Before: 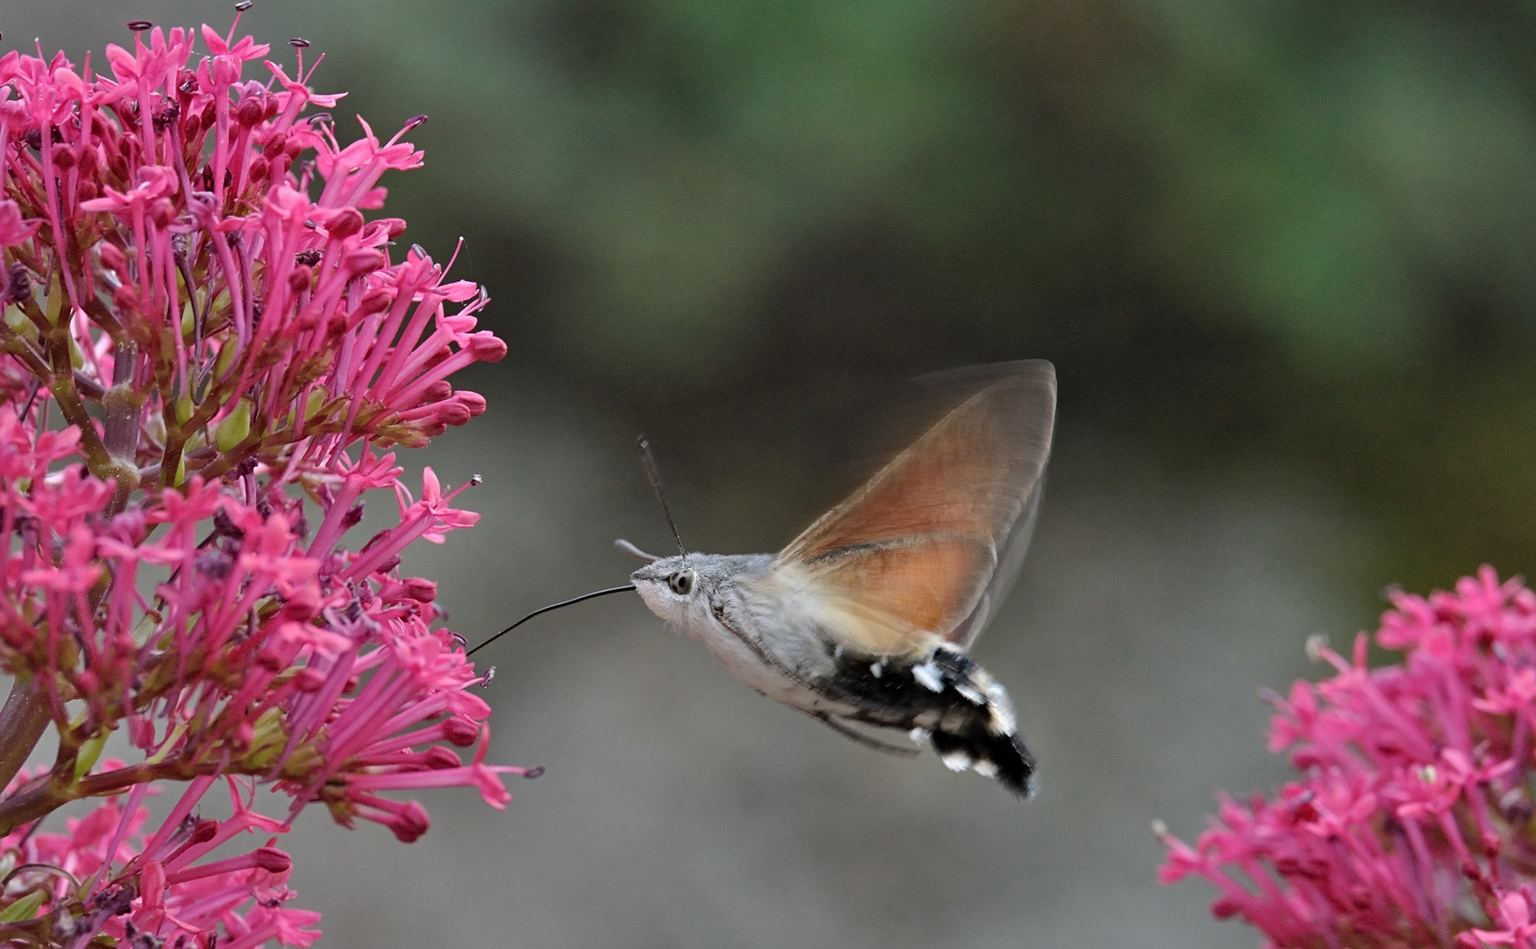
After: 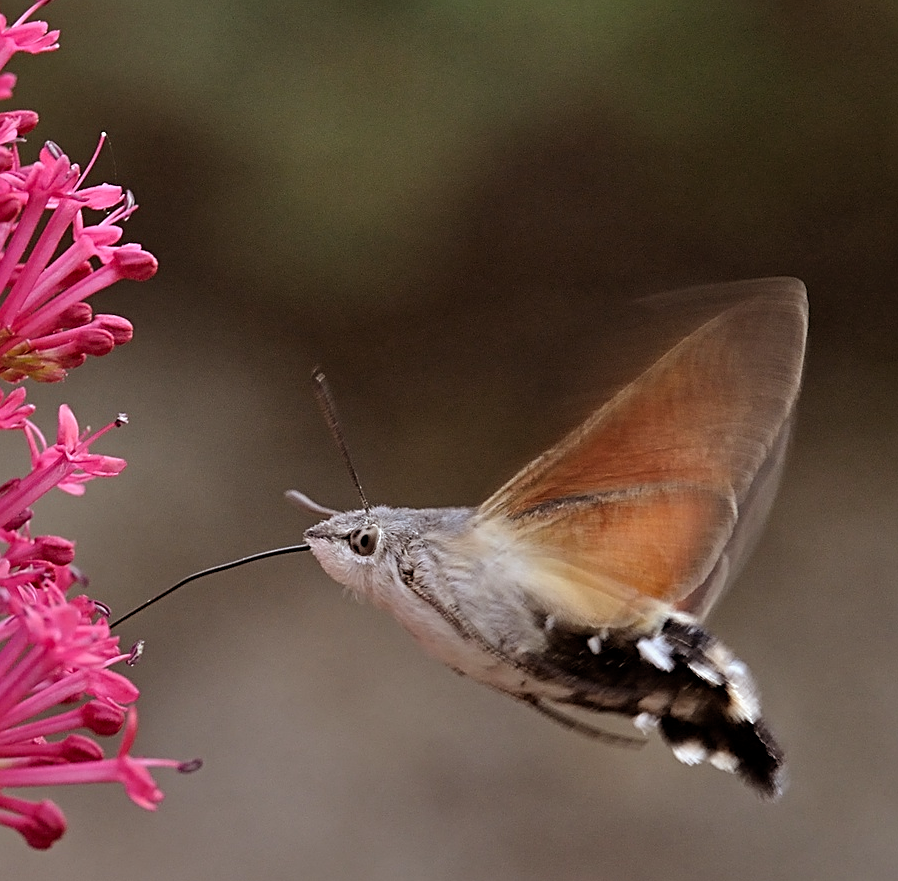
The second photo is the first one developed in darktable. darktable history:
rgb levels: mode RGB, independent channels, levels [[0, 0.5, 1], [0, 0.521, 1], [0, 0.536, 1]]
crop and rotate: angle 0.02°, left 24.353%, top 13.219%, right 26.156%, bottom 8.224%
sharpen: radius 1.967
